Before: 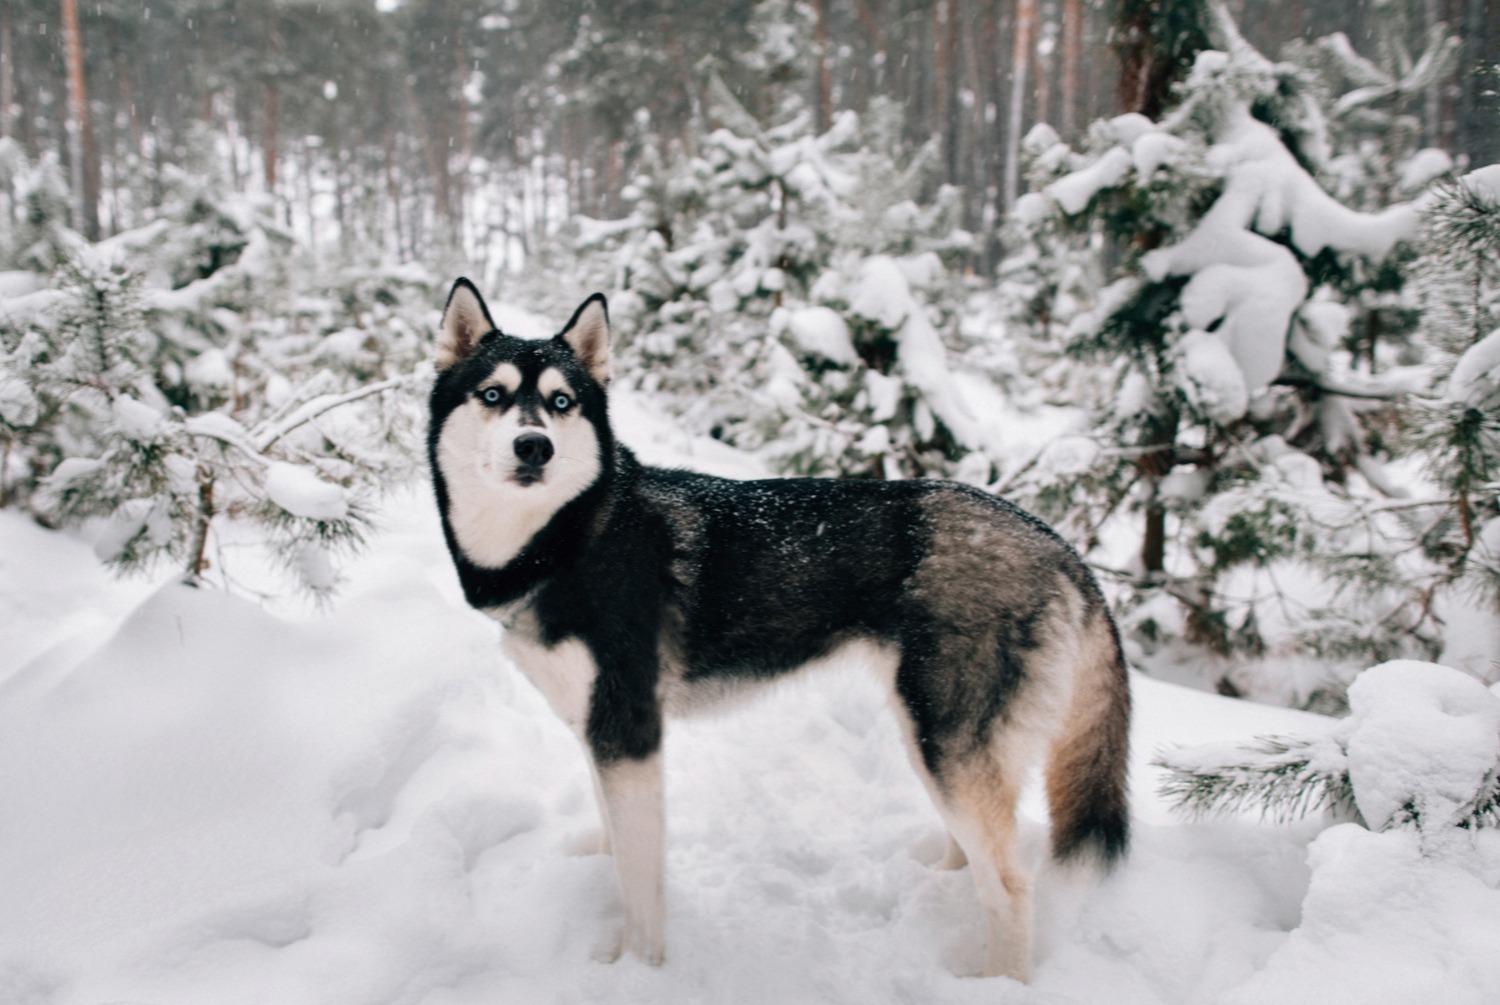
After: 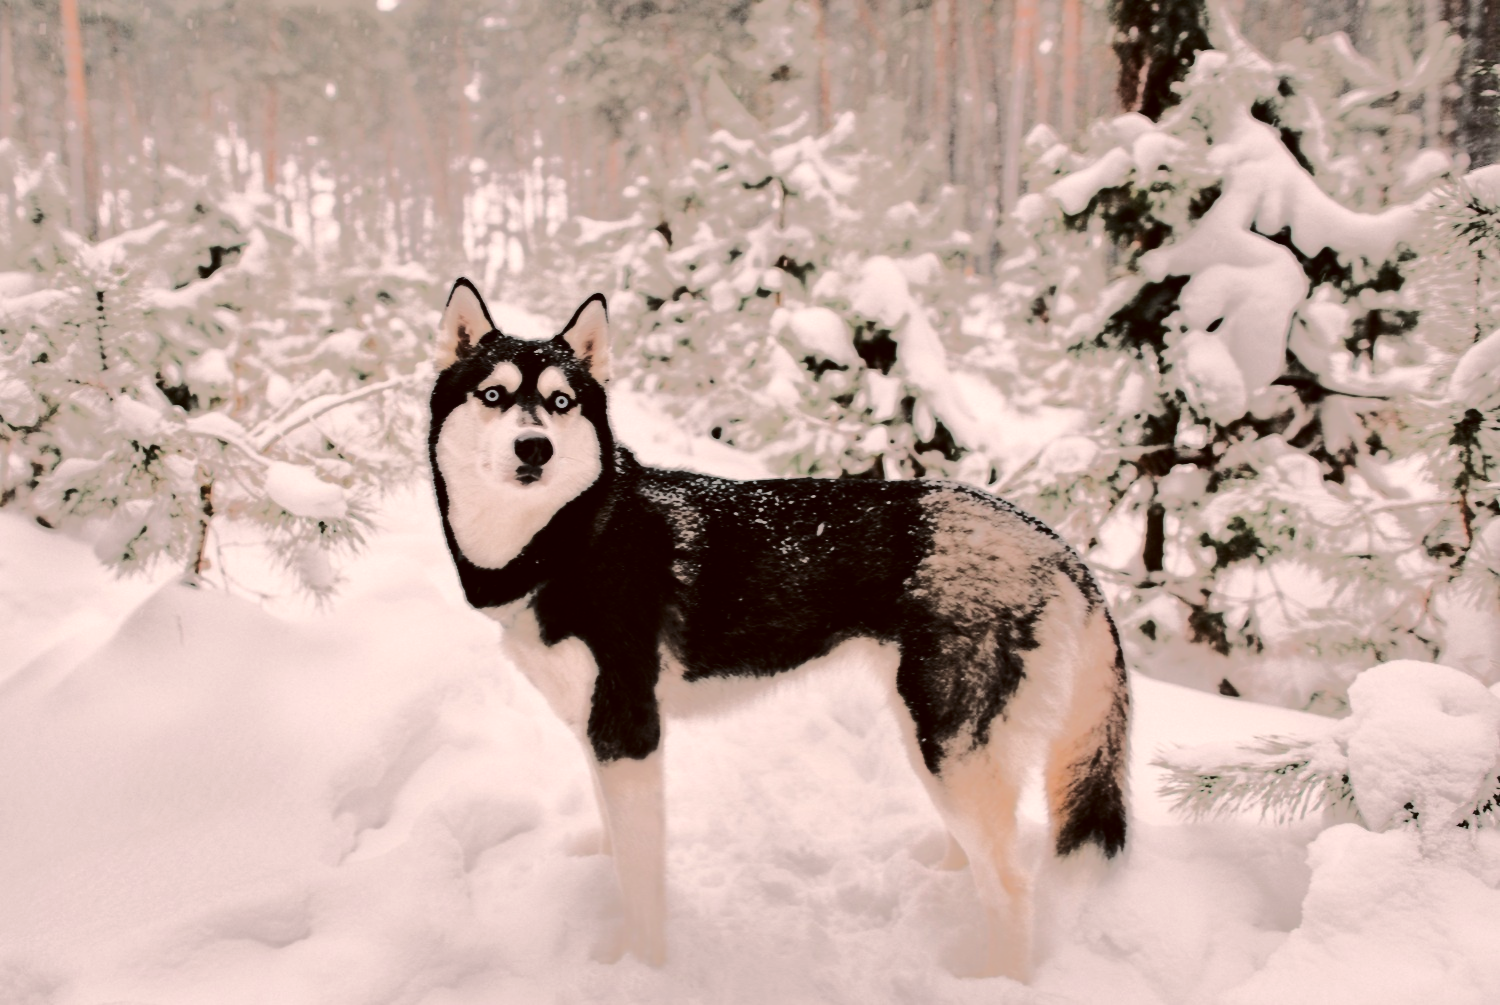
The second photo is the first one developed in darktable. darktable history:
tone curve: curves: ch0 [(0, 0) (0.104, 0.061) (0.239, 0.201) (0.327, 0.317) (0.401, 0.443) (0.489, 0.566) (0.65, 0.68) (0.832, 0.858) (1, 0.977)]; ch1 [(0, 0) (0.161, 0.092) (0.35, 0.33) (0.379, 0.401) (0.447, 0.476) (0.495, 0.499) (0.515, 0.518) (0.534, 0.557) (0.602, 0.625) (0.712, 0.706) (1, 1)]; ch2 [(0, 0) (0.359, 0.372) (0.437, 0.437) (0.502, 0.501) (0.55, 0.534) (0.592, 0.601) (0.647, 0.64) (1, 1)], color space Lab, linked channels, preserve colors none
tone equalizer: -8 EV -0.495 EV, -7 EV -0.29 EV, -6 EV -0.114 EV, -5 EV 0.41 EV, -4 EV 0.968 EV, -3 EV 0.794 EV, -2 EV -0.01 EV, -1 EV 0.145 EV, +0 EV -0.017 EV, edges refinement/feathering 500, mask exposure compensation -1.57 EV, preserve details no
color correction: highlights a* 10.25, highlights b* 9.72, shadows a* 8.25, shadows b* 8.22, saturation 0.806
